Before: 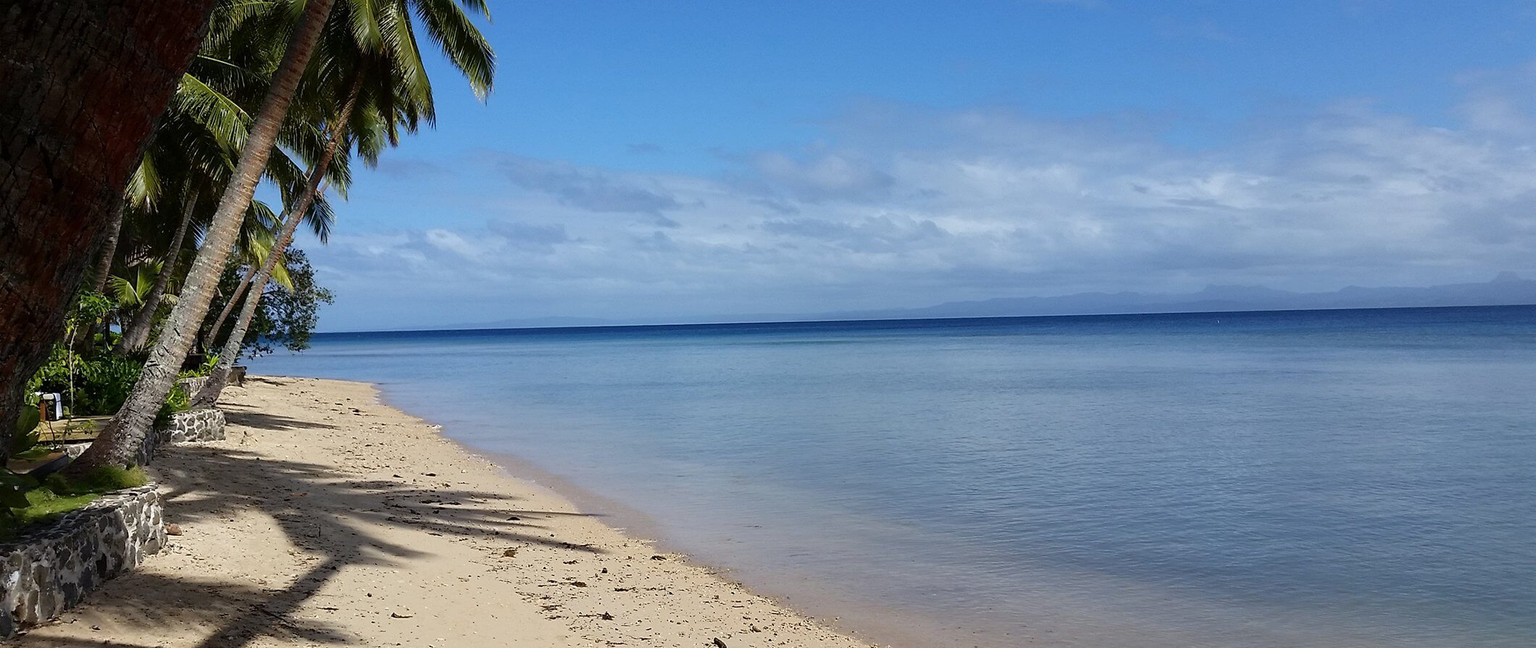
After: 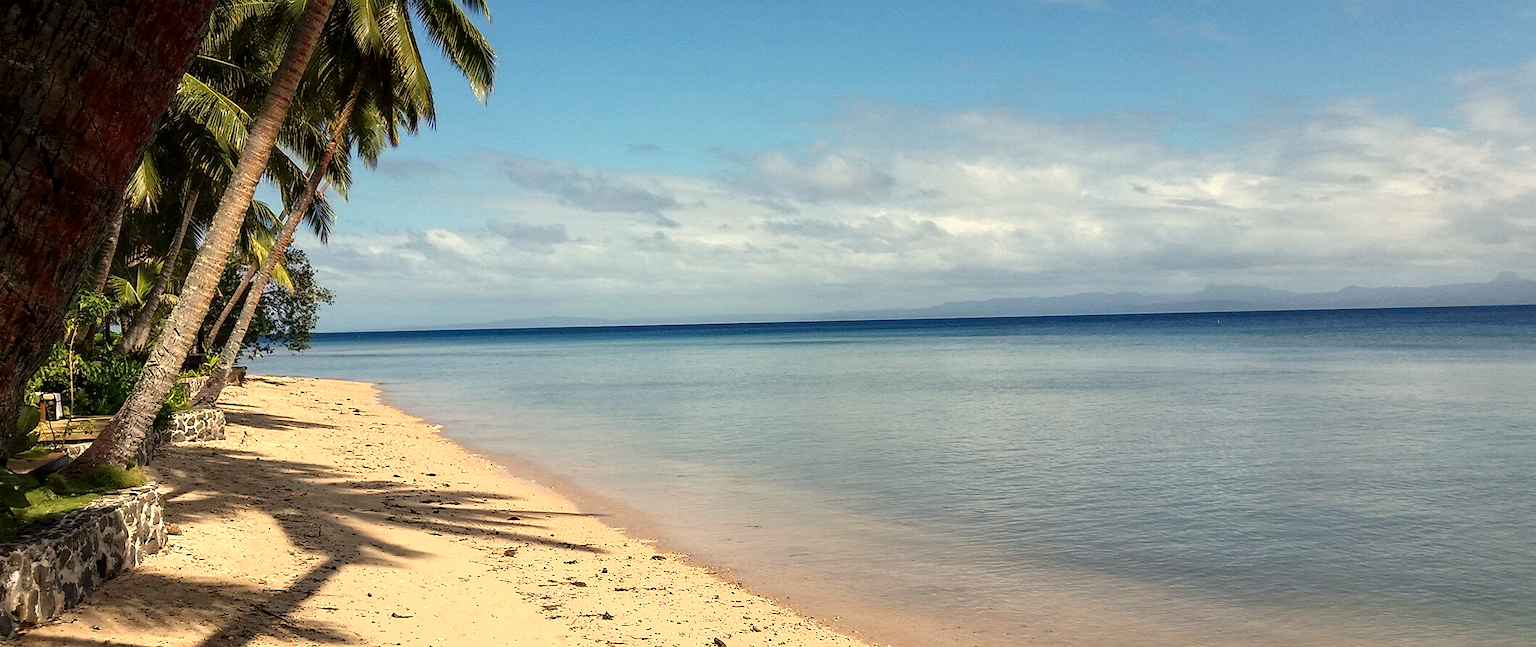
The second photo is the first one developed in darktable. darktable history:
exposure: black level correction 0.001, exposure 0.5 EV, compensate exposure bias true, compensate highlight preservation false
white balance: red 1.138, green 0.996, blue 0.812
tone equalizer: on, module defaults
local contrast: on, module defaults
